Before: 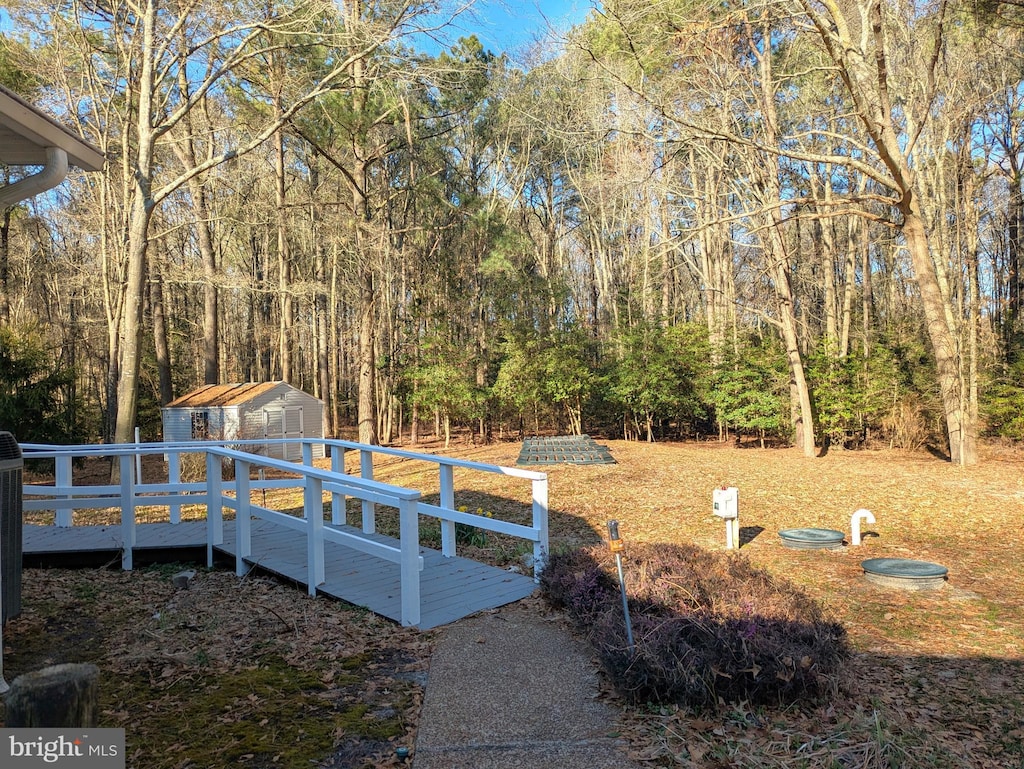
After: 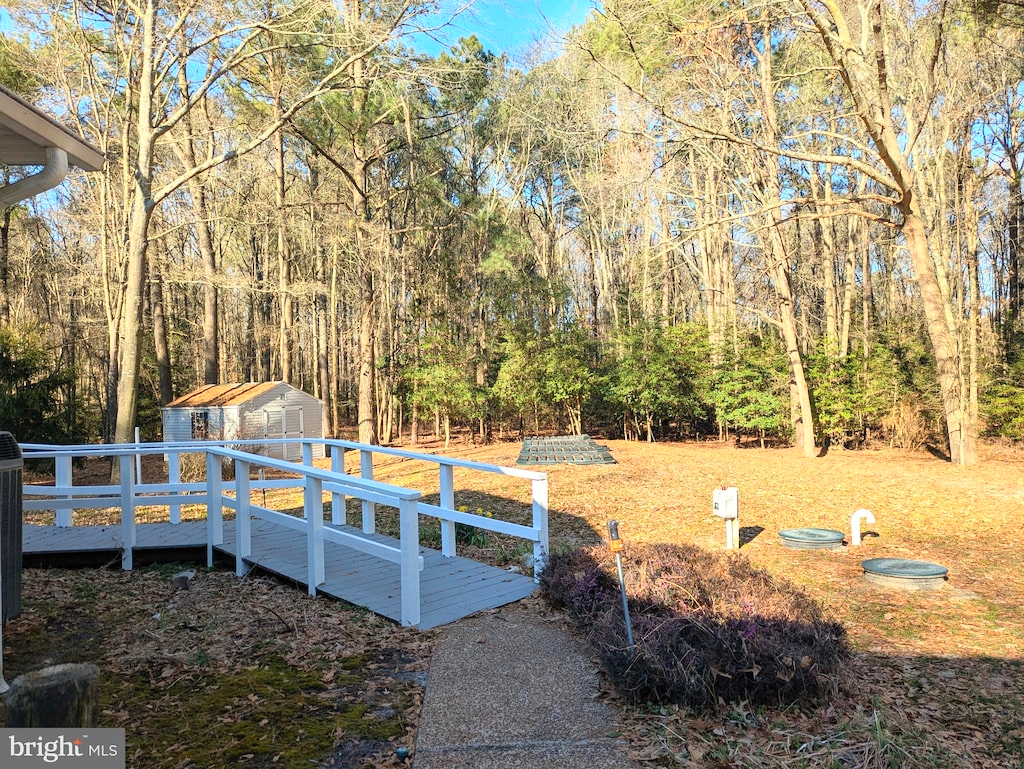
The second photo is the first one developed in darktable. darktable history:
contrast brightness saturation: contrast 0.203, brightness 0.155, saturation 0.142
tone equalizer: on, module defaults
